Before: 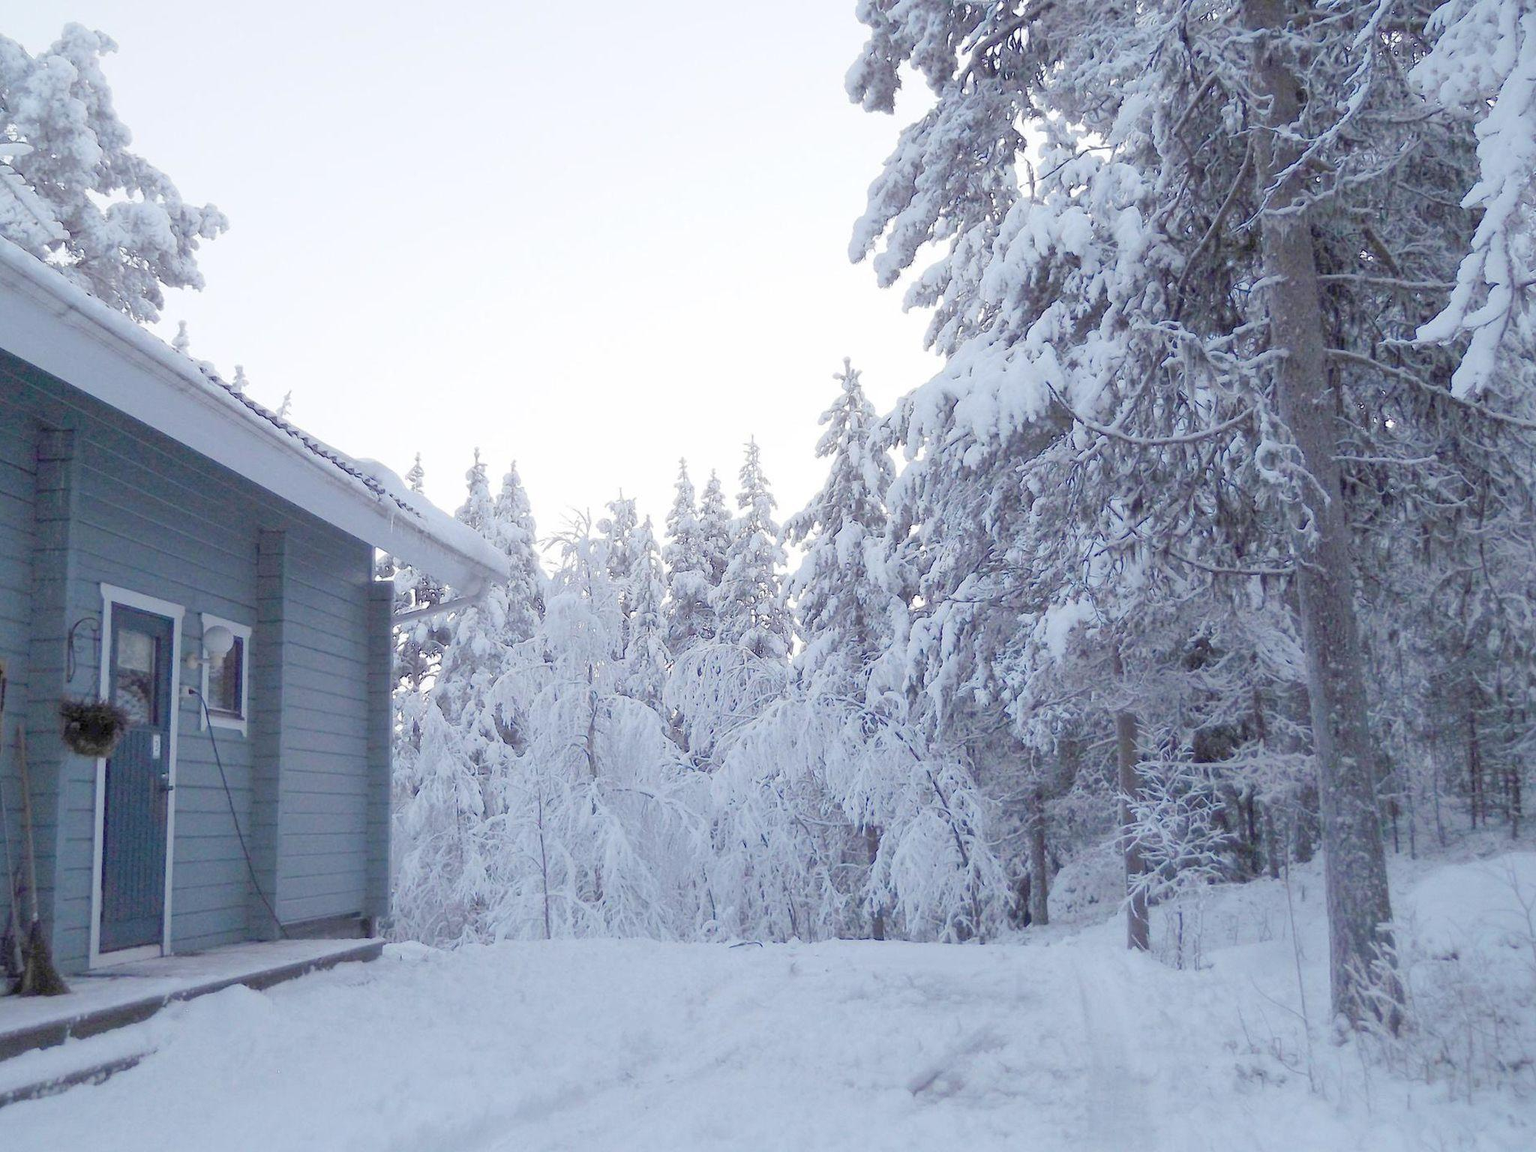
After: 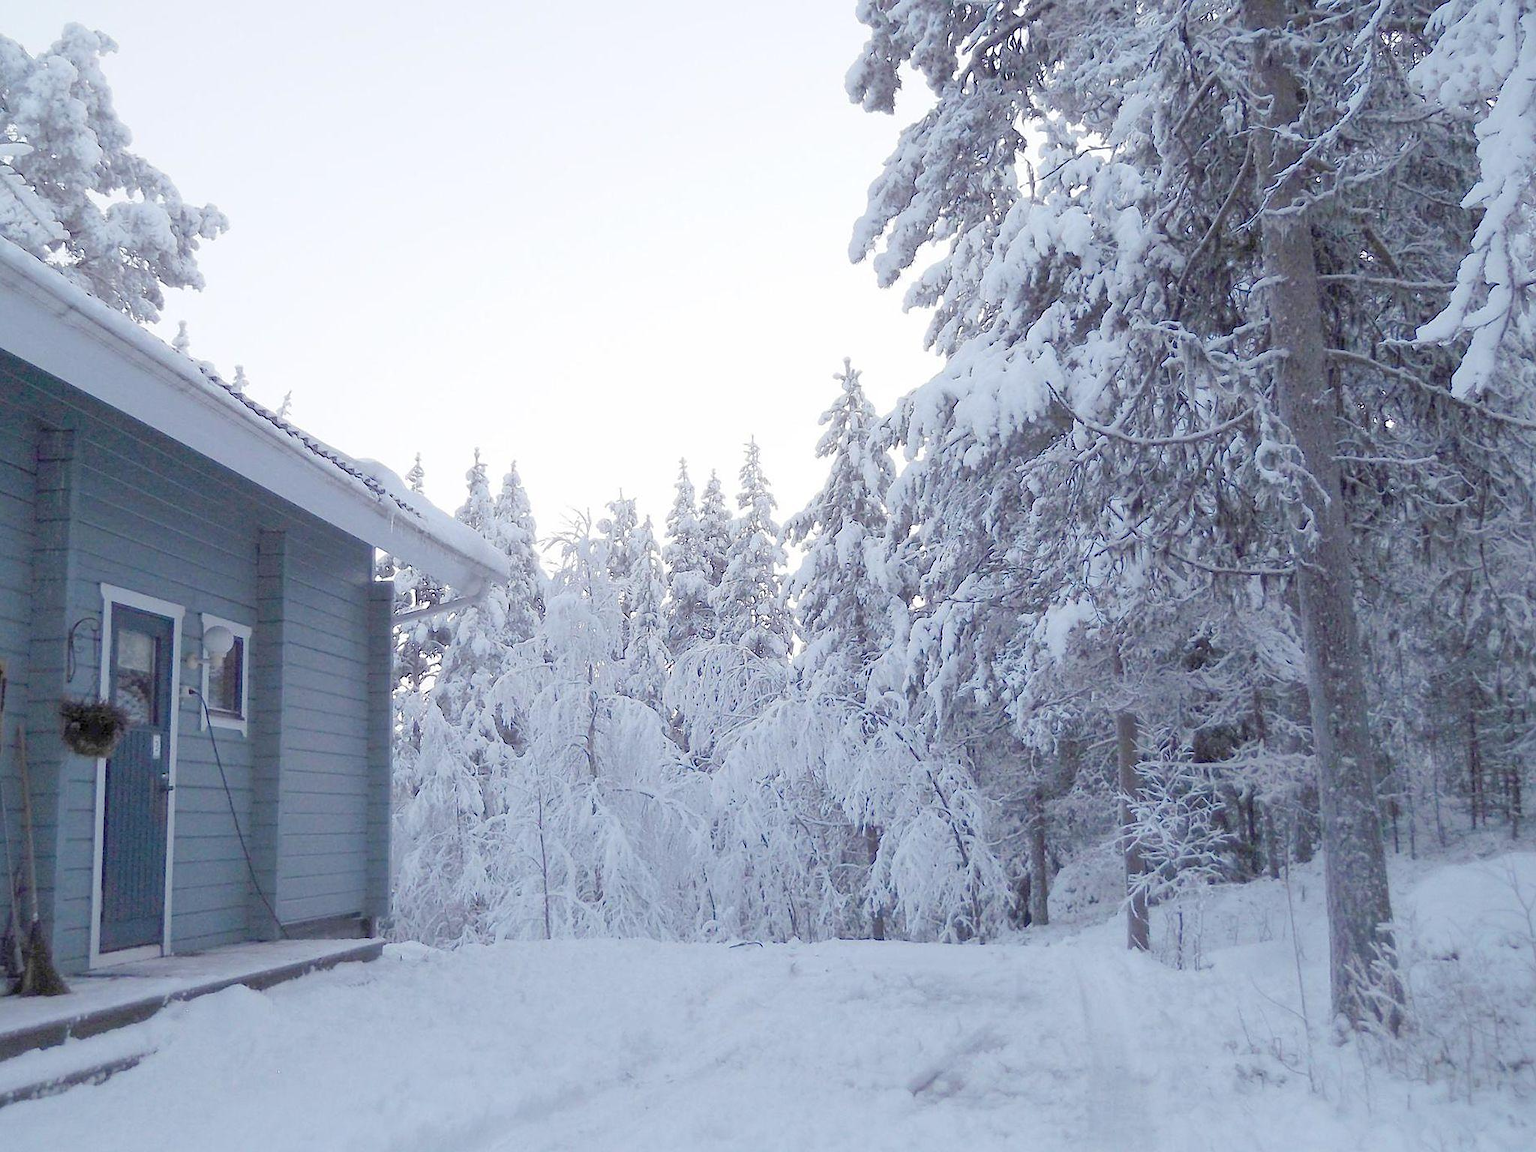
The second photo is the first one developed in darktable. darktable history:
sharpen: radius 1.505, amount 0.398, threshold 1.241
